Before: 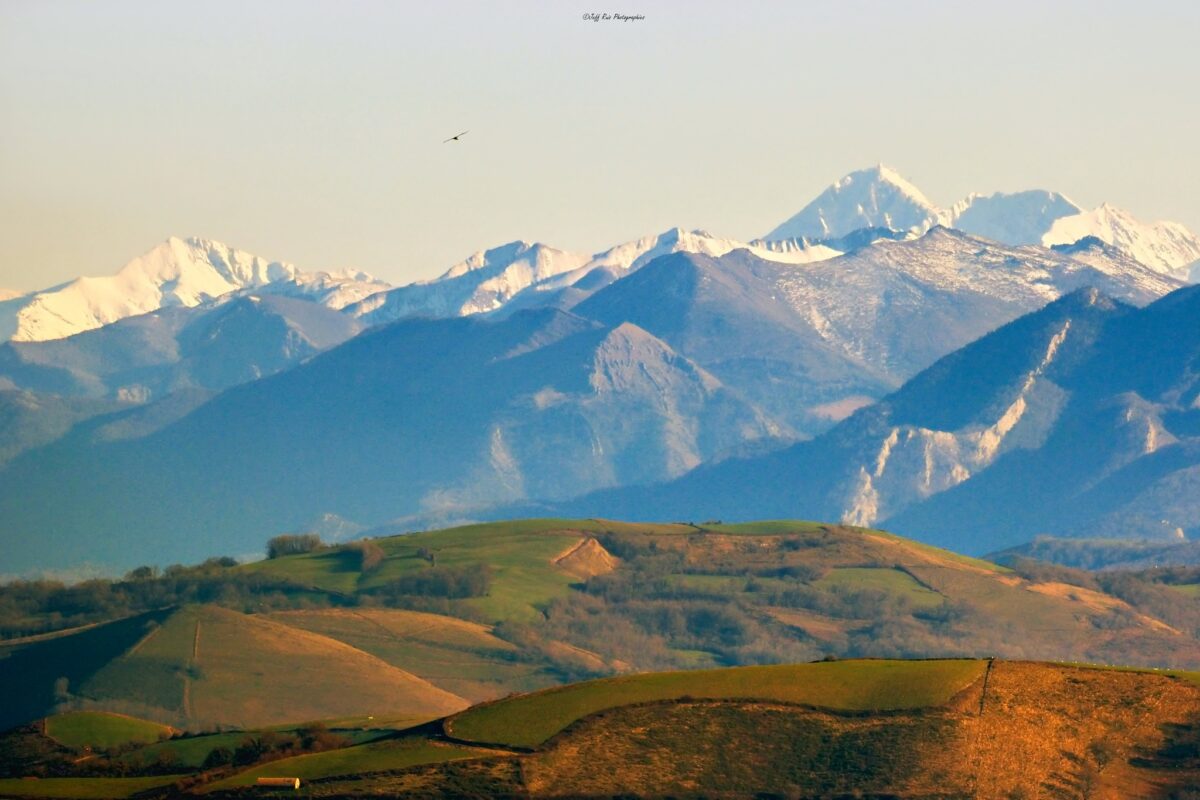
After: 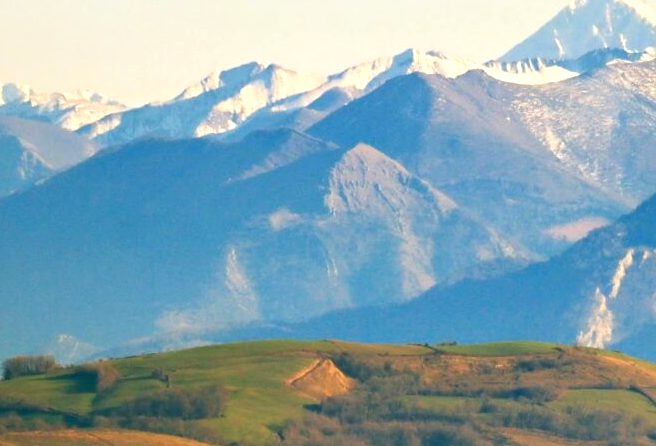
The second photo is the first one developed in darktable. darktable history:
exposure: exposure 0.401 EV, compensate exposure bias true, compensate highlight preservation false
crop and rotate: left 22.116%, top 22.43%, right 23.197%, bottom 21.698%
